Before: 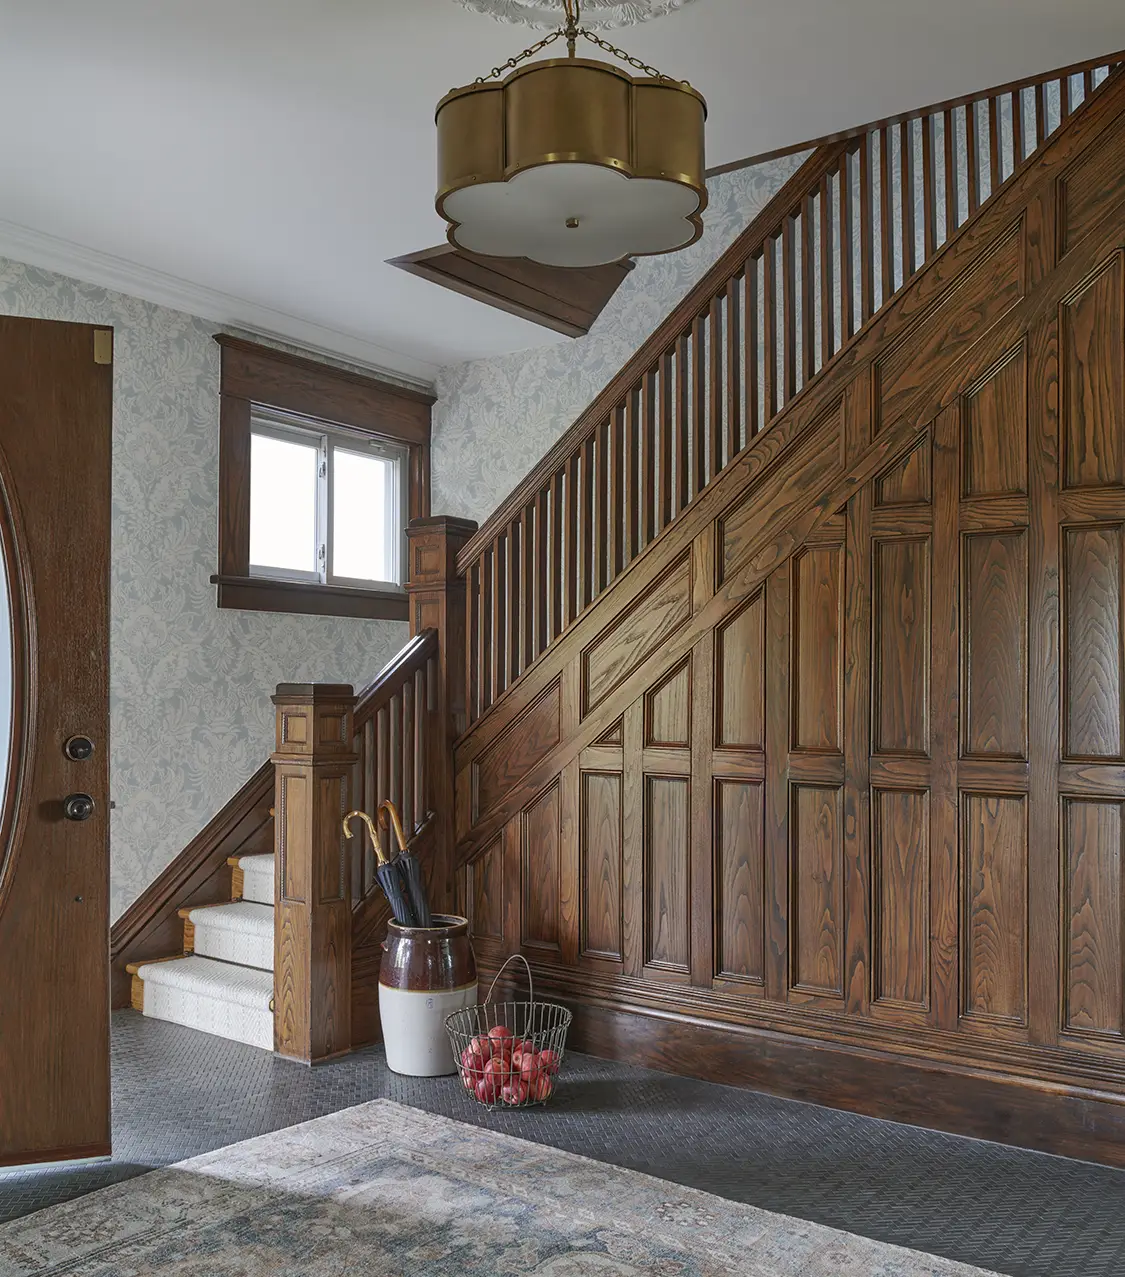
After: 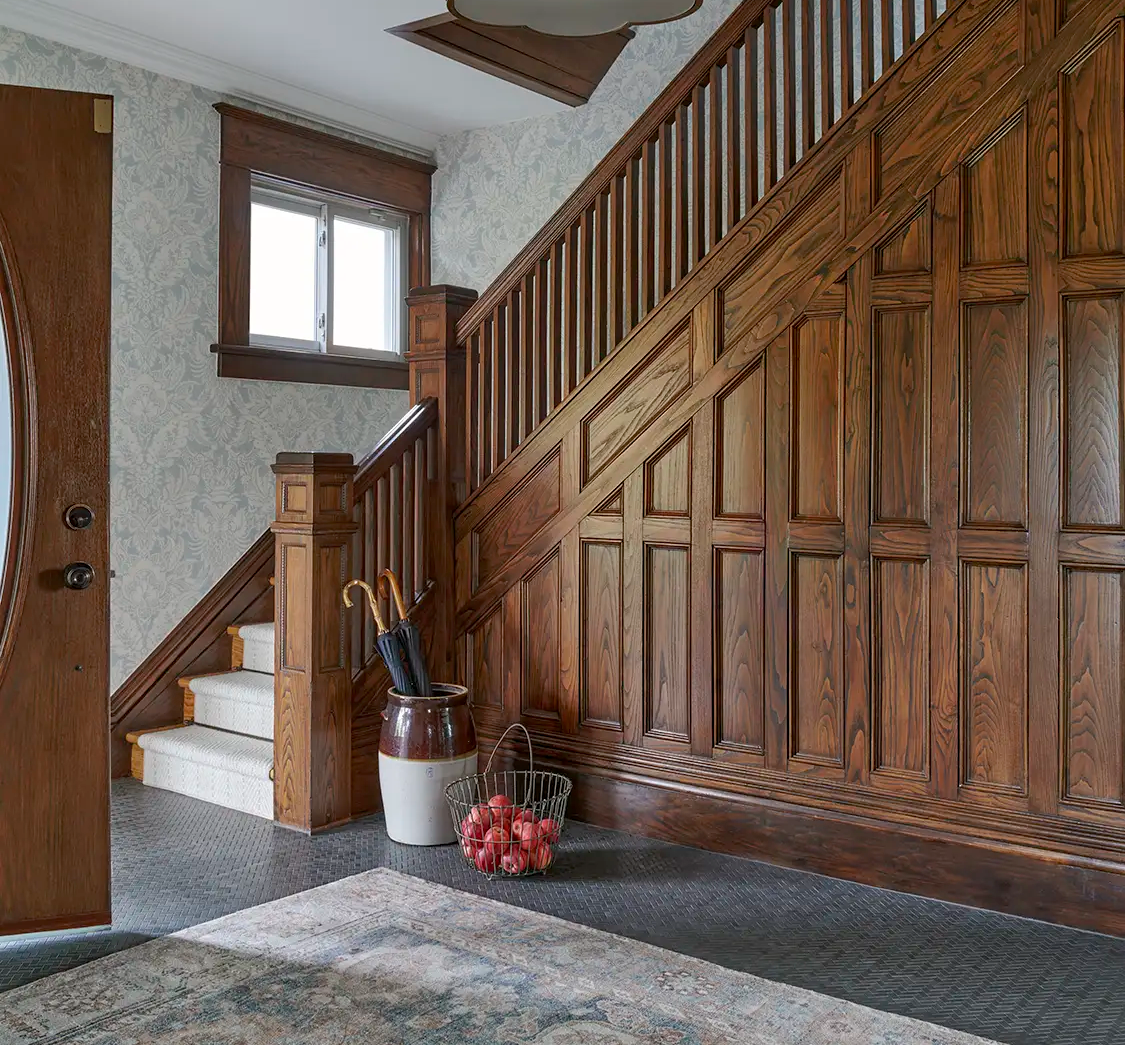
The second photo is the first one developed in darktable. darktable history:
crop and rotate: top 18.159%
exposure: black level correction 0.004, exposure 0.017 EV, compensate highlight preservation false
